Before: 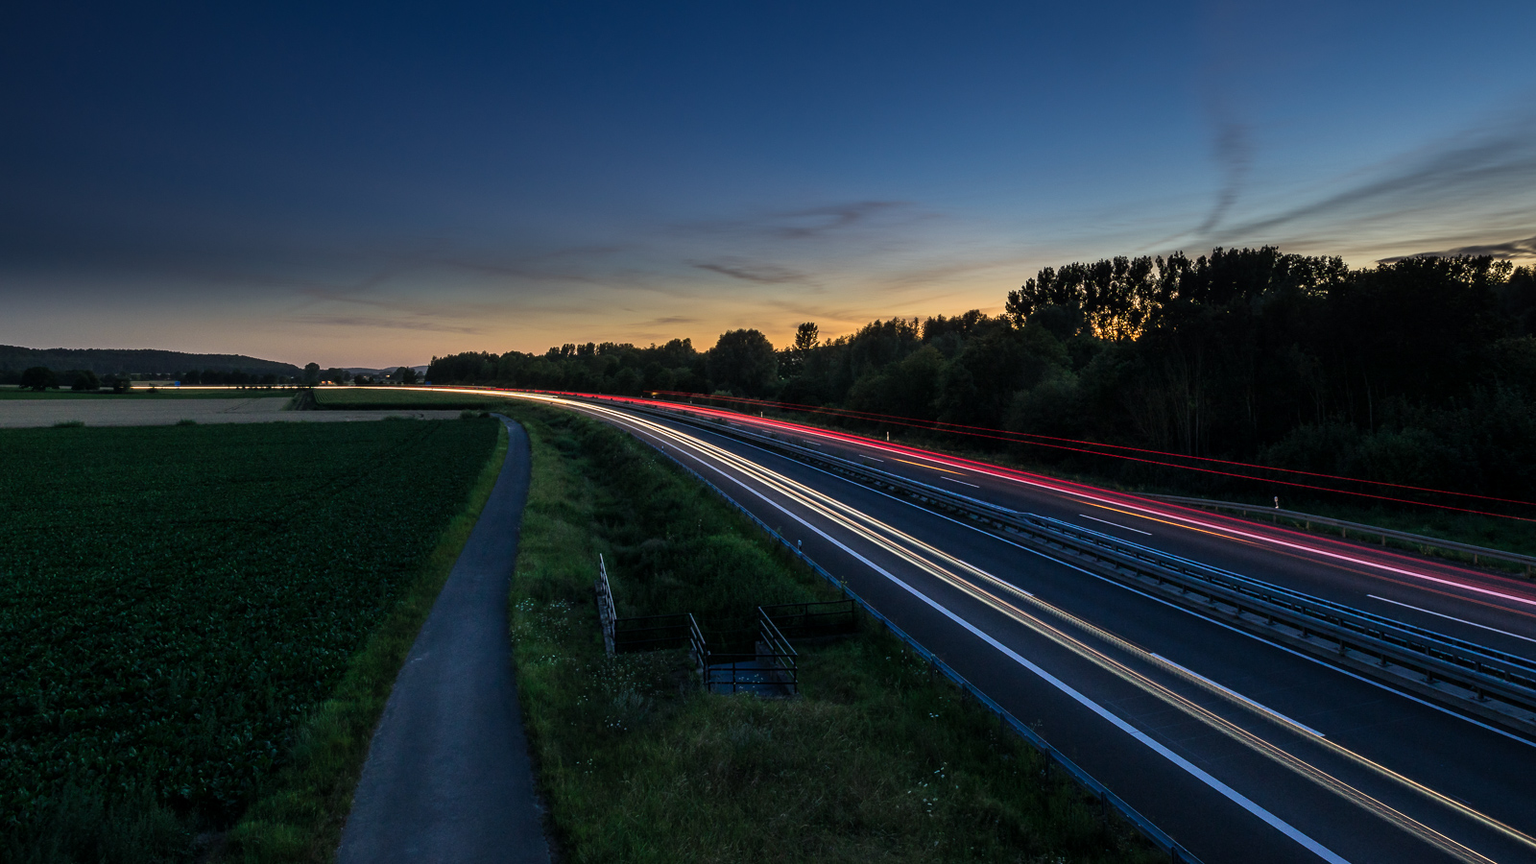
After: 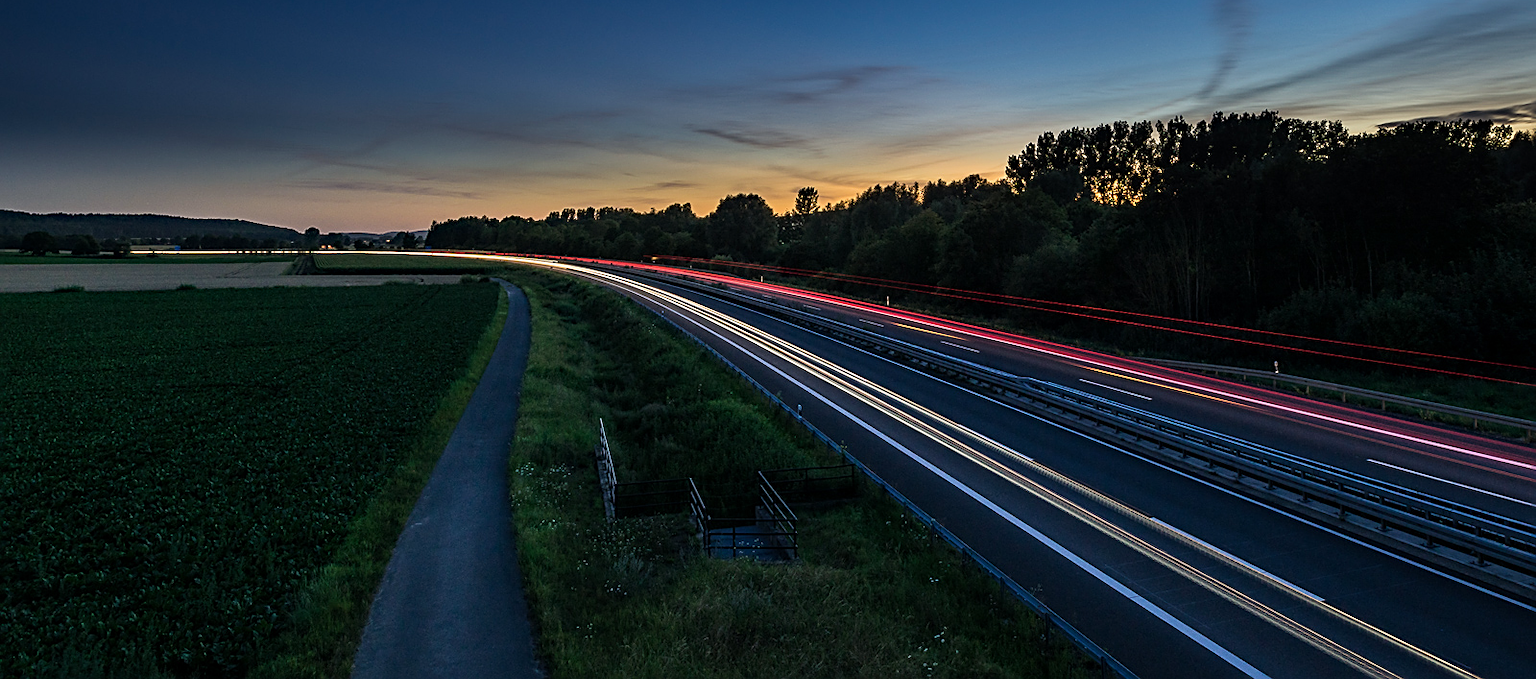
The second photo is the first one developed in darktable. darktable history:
haze removal: on, module defaults
sharpen: on, module defaults
crop and rotate: top 15.774%, bottom 5.506%
white balance: emerald 1
